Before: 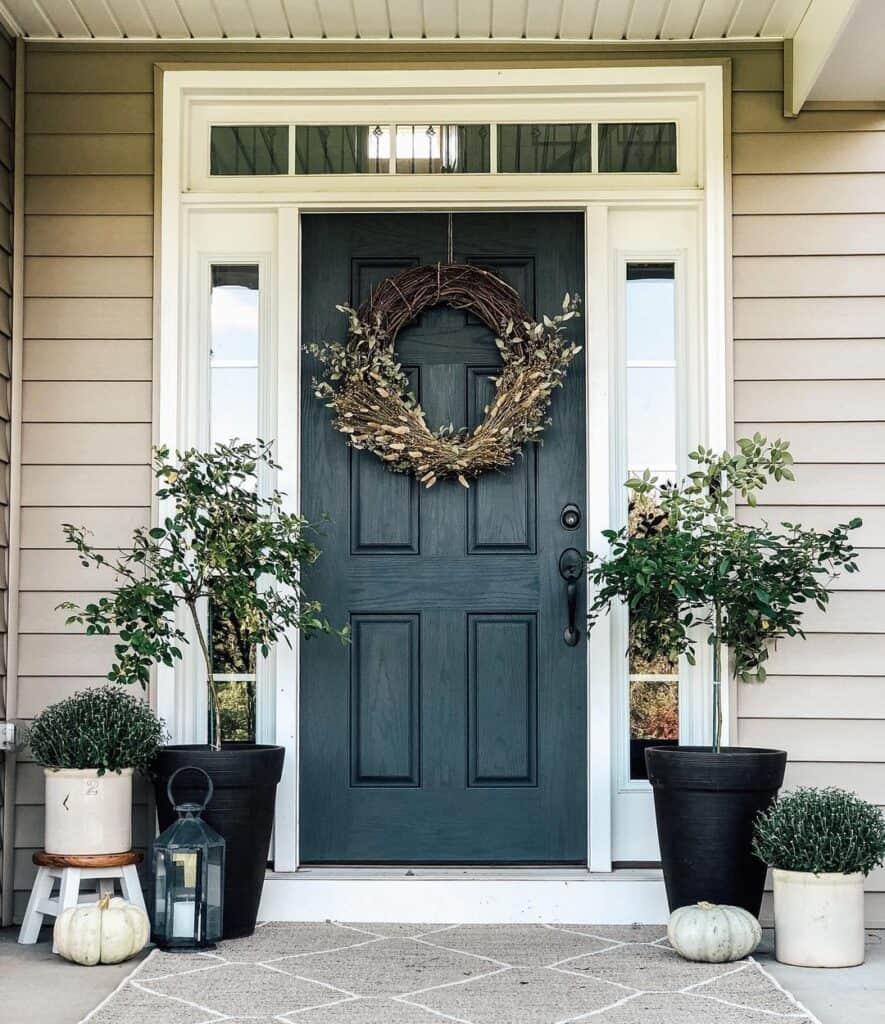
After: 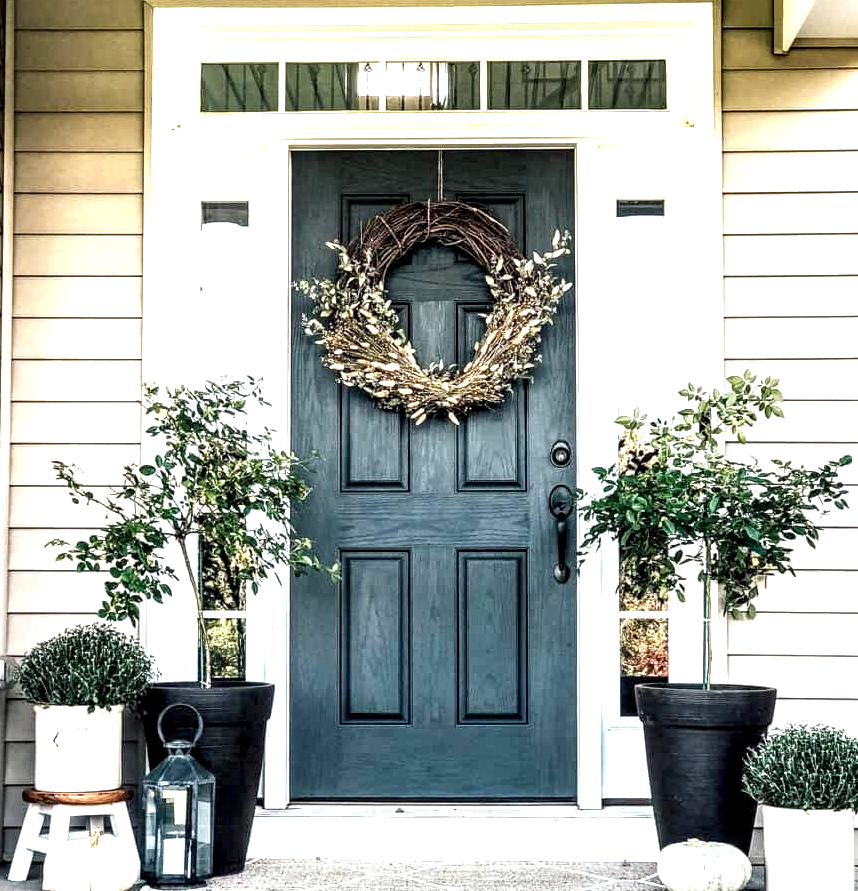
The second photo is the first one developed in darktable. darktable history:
exposure: black level correction 0, exposure 1 EV, compensate exposure bias true, compensate highlight preservation false
crop: left 1.212%, top 6.184%, right 1.744%, bottom 6.777%
local contrast: highlights 81%, shadows 58%, detail 175%, midtone range 0.599
